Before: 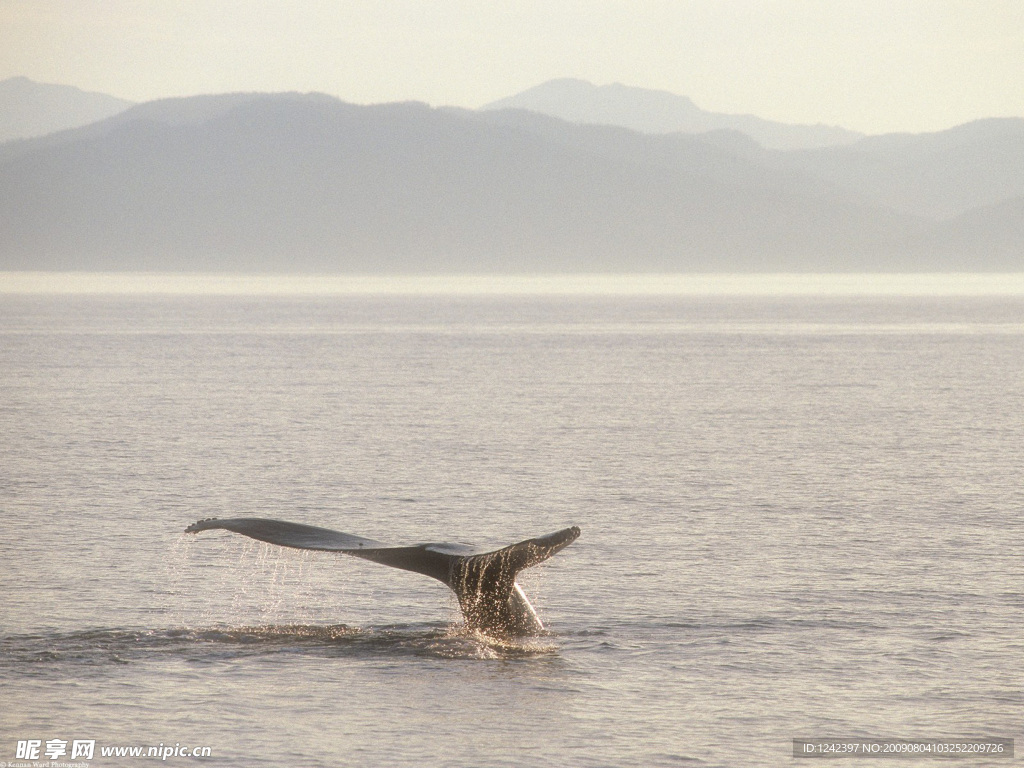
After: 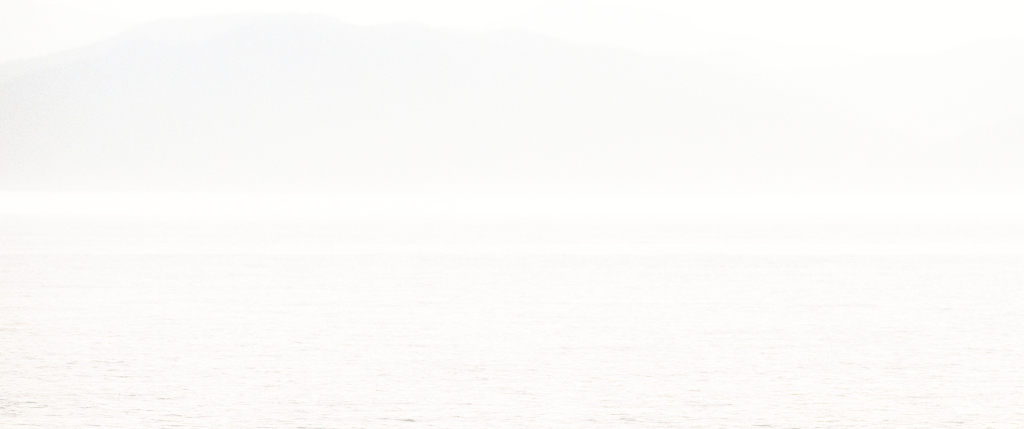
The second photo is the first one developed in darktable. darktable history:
exposure: exposure 0.253 EV, compensate highlight preservation false
base curve: curves: ch0 [(0, 0) (0.007, 0.004) (0.027, 0.03) (0.046, 0.07) (0.207, 0.54) (0.442, 0.872) (0.673, 0.972) (1, 1)], preserve colors none
crop and rotate: top 10.503%, bottom 33.532%
